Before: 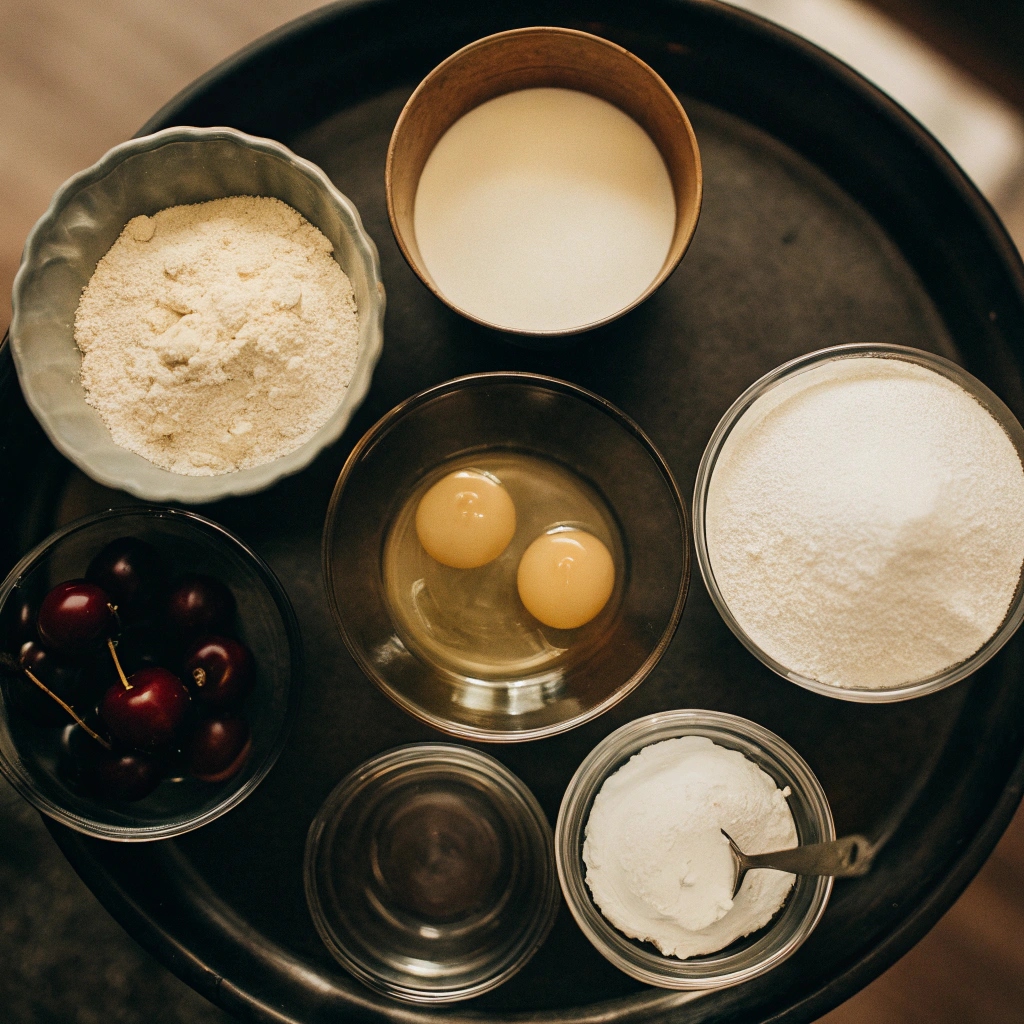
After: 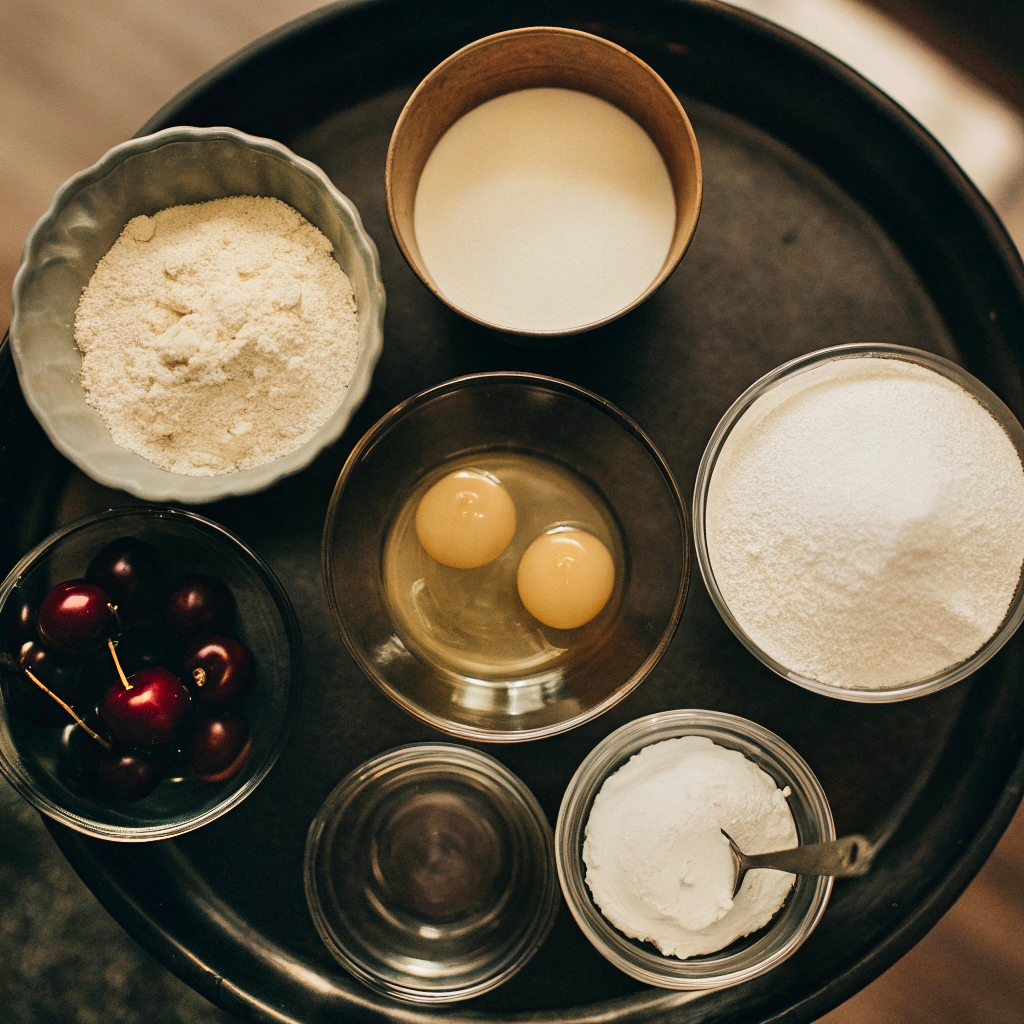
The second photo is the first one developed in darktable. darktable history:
tone equalizer: on, module defaults
shadows and highlights: low approximation 0.01, soften with gaussian
